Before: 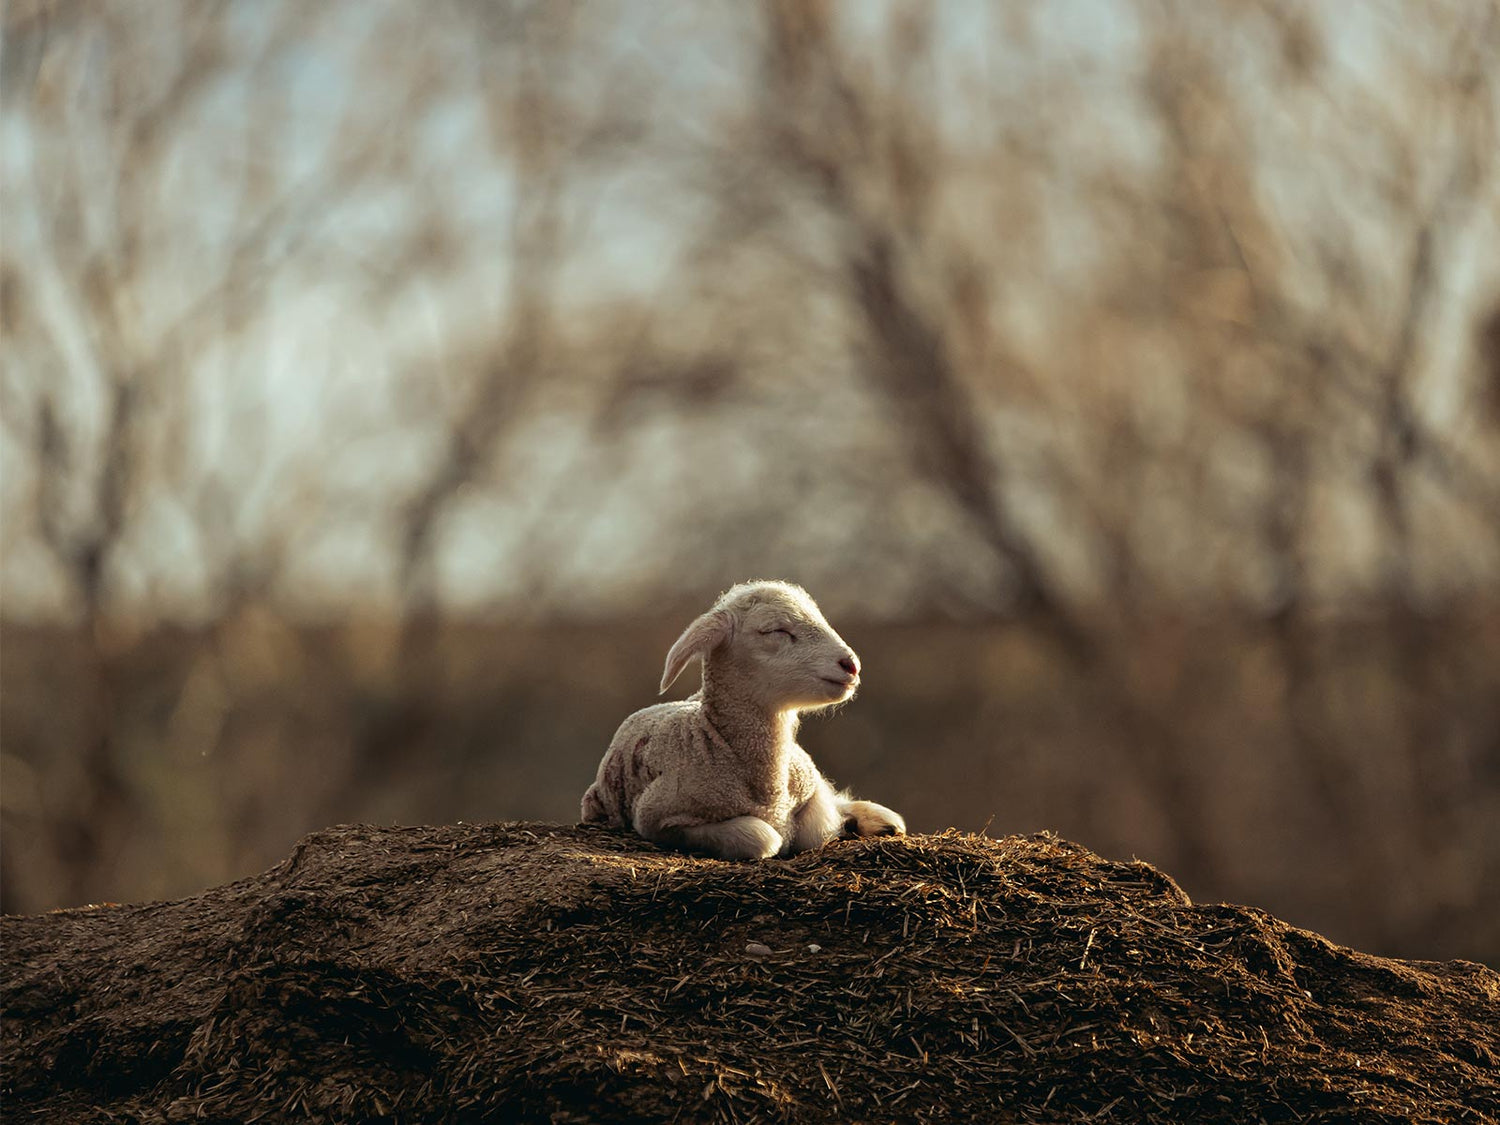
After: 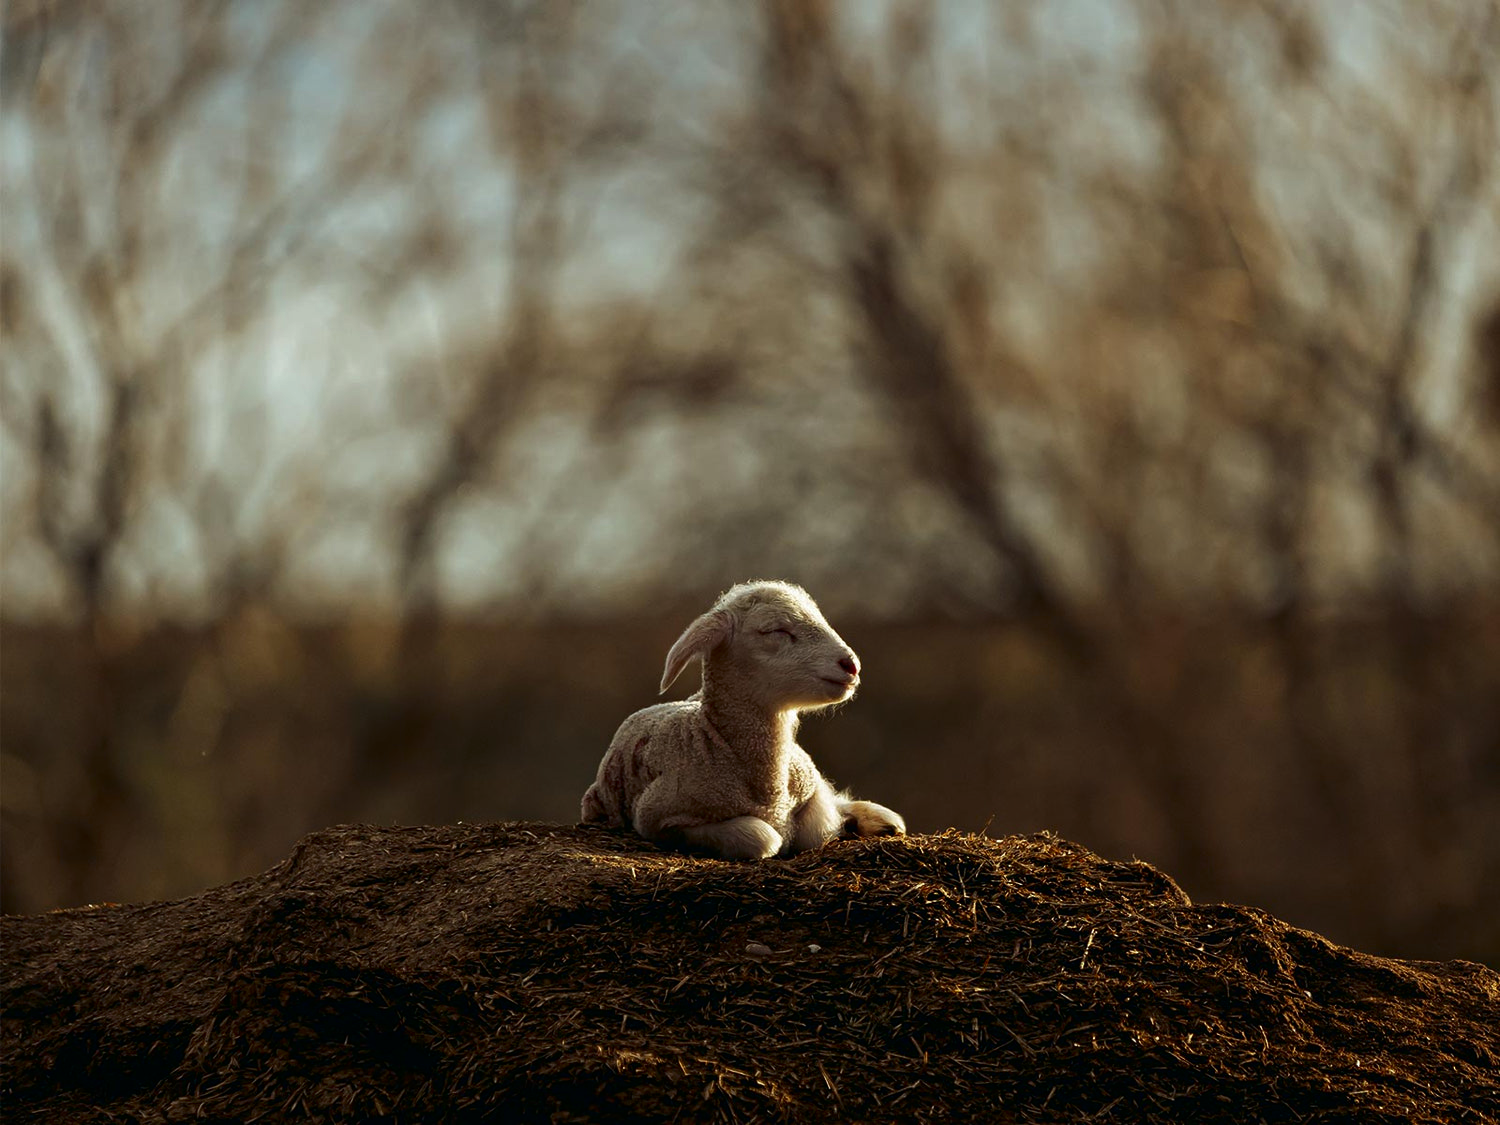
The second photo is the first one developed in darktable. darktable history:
contrast brightness saturation: brightness -0.216, saturation 0.082
